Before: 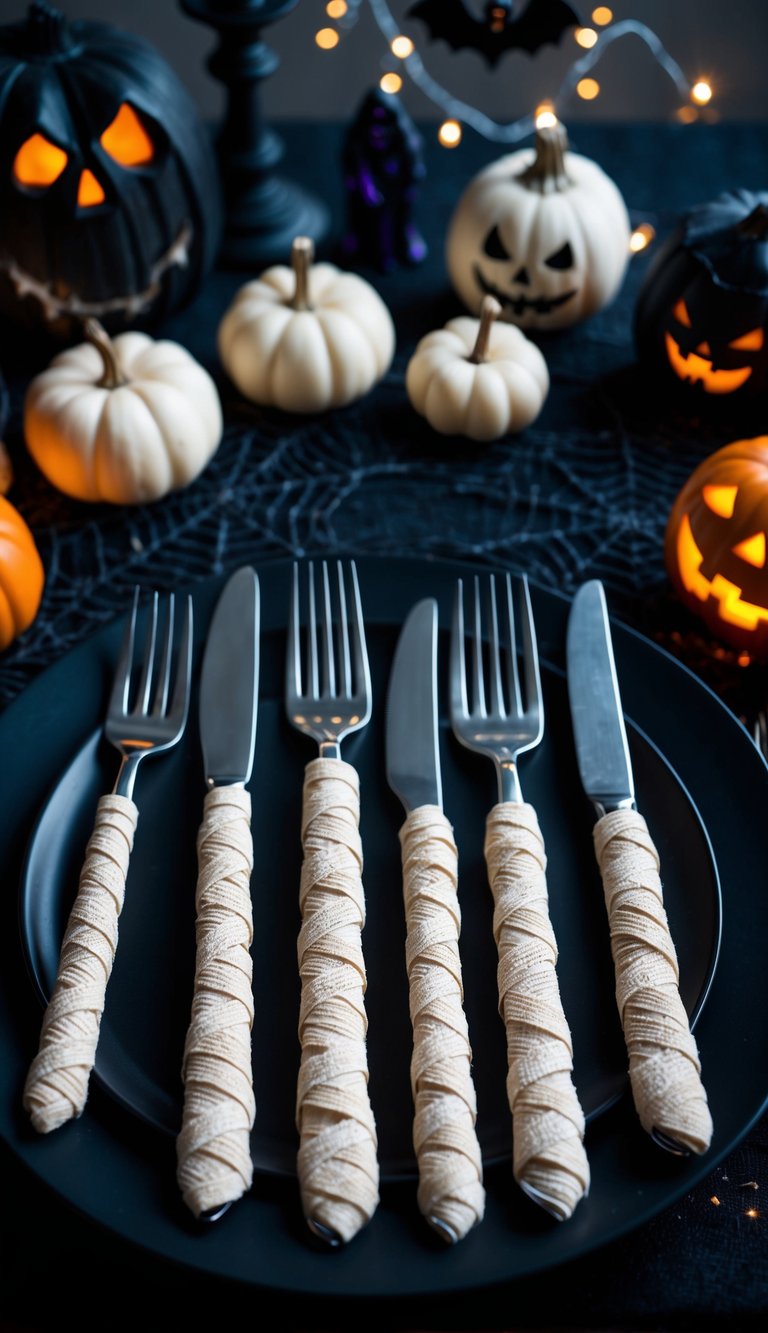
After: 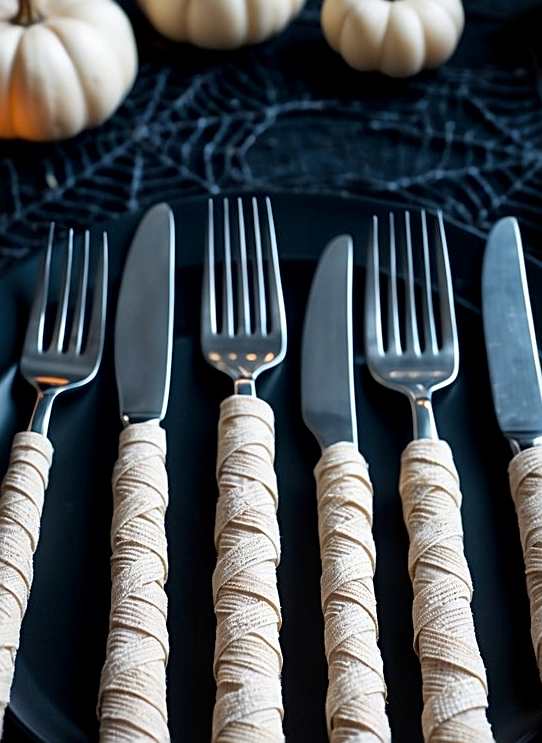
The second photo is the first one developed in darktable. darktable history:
crop: left 11.125%, top 27.259%, right 18.295%, bottom 16.947%
sharpen: amount 0.597
local contrast: mode bilateral grid, contrast 20, coarseness 50, detail 150%, midtone range 0.2
